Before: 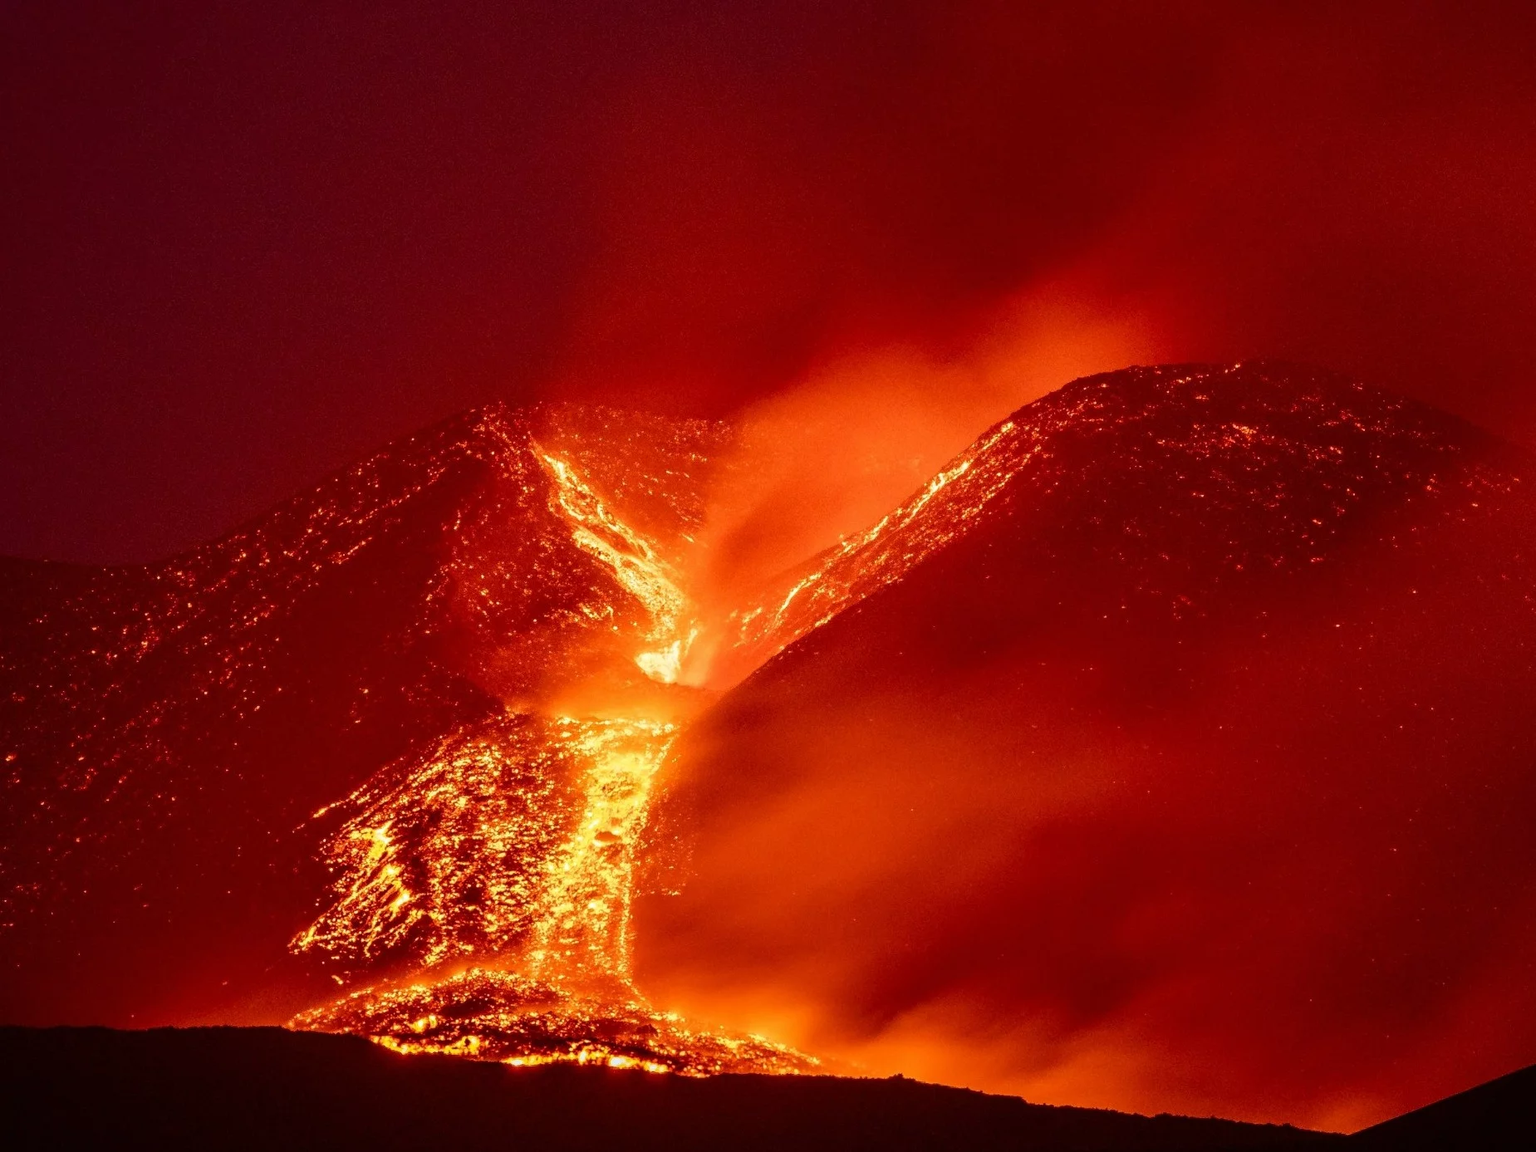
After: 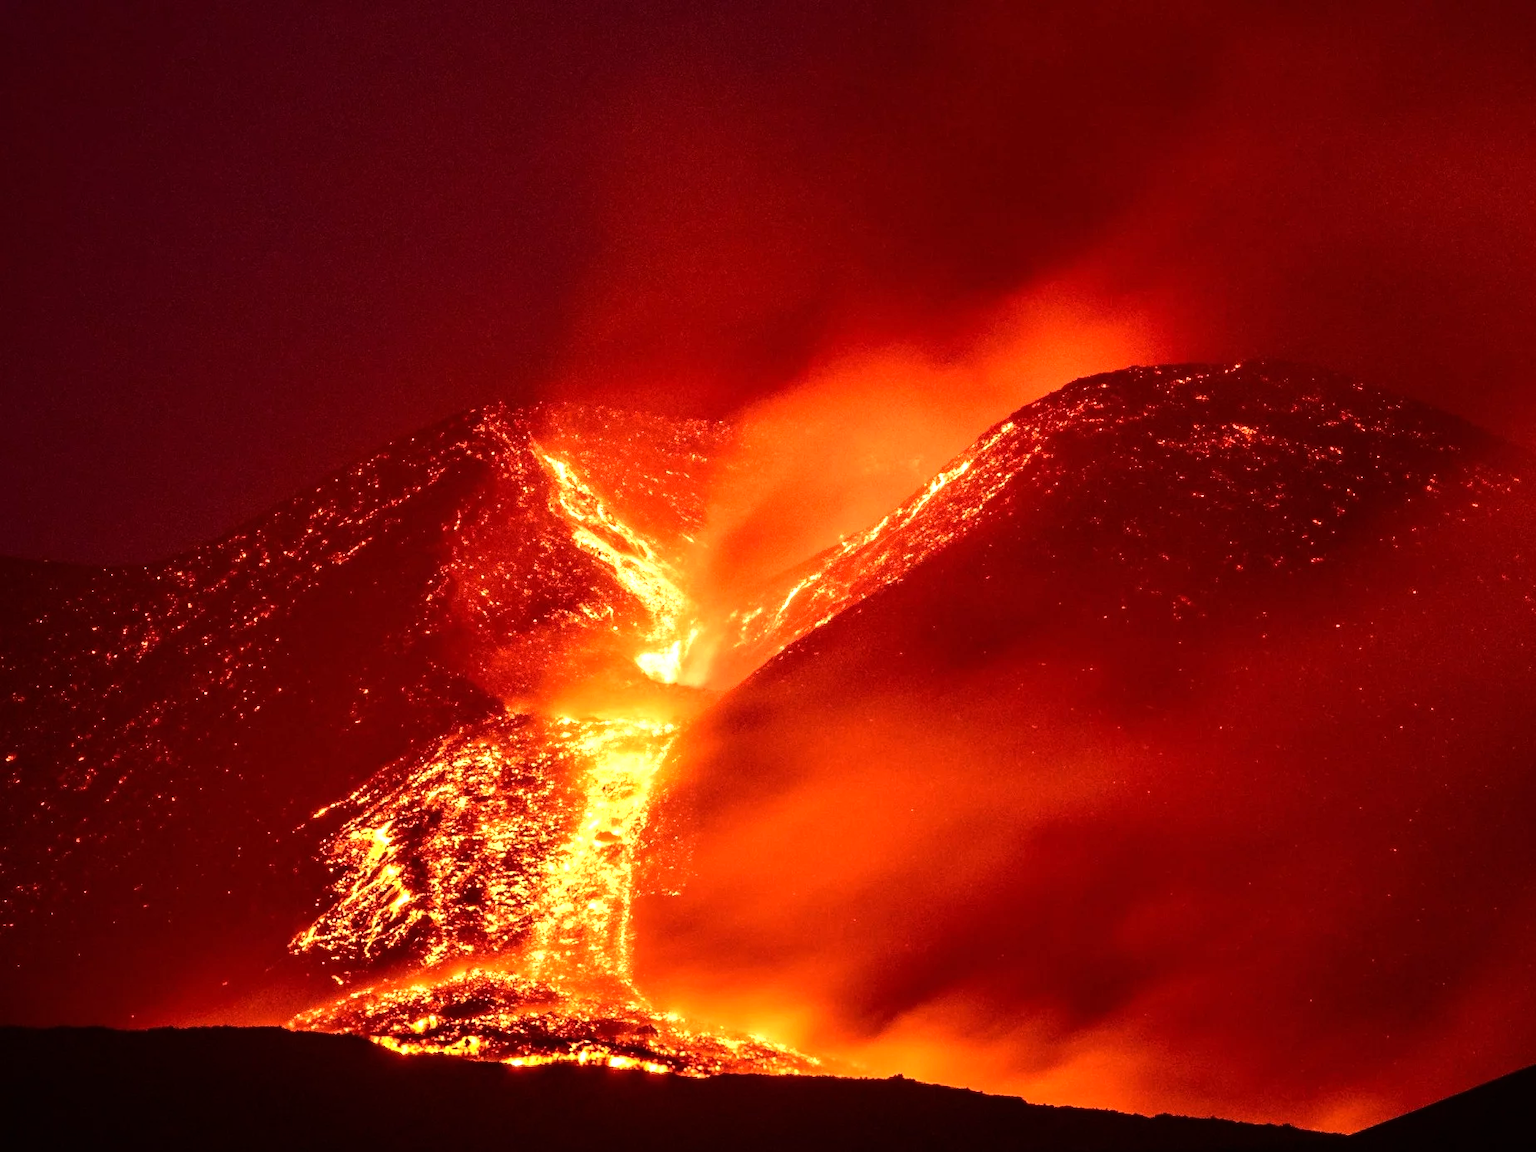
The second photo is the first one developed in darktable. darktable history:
exposure: exposure 0.2 EV, compensate highlight preservation false
tone equalizer: -8 EV -0.75 EV, -7 EV -0.7 EV, -6 EV -0.6 EV, -5 EV -0.4 EV, -3 EV 0.4 EV, -2 EV 0.6 EV, -1 EV 0.7 EV, +0 EV 0.75 EV, edges refinement/feathering 500, mask exposure compensation -1.57 EV, preserve details no
